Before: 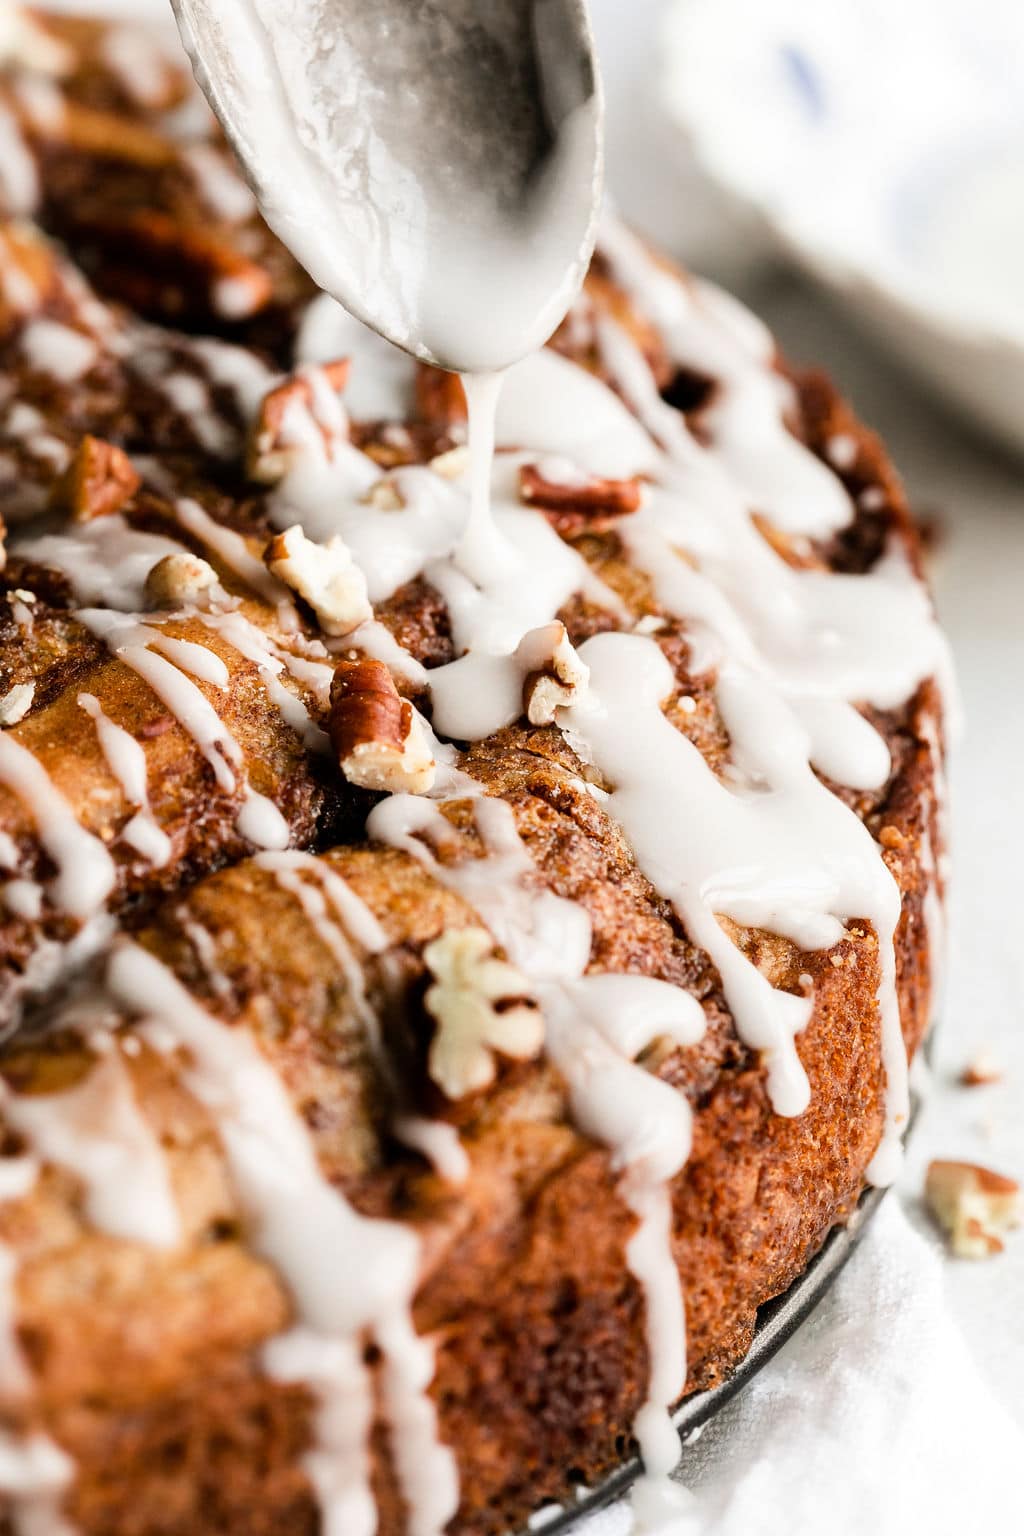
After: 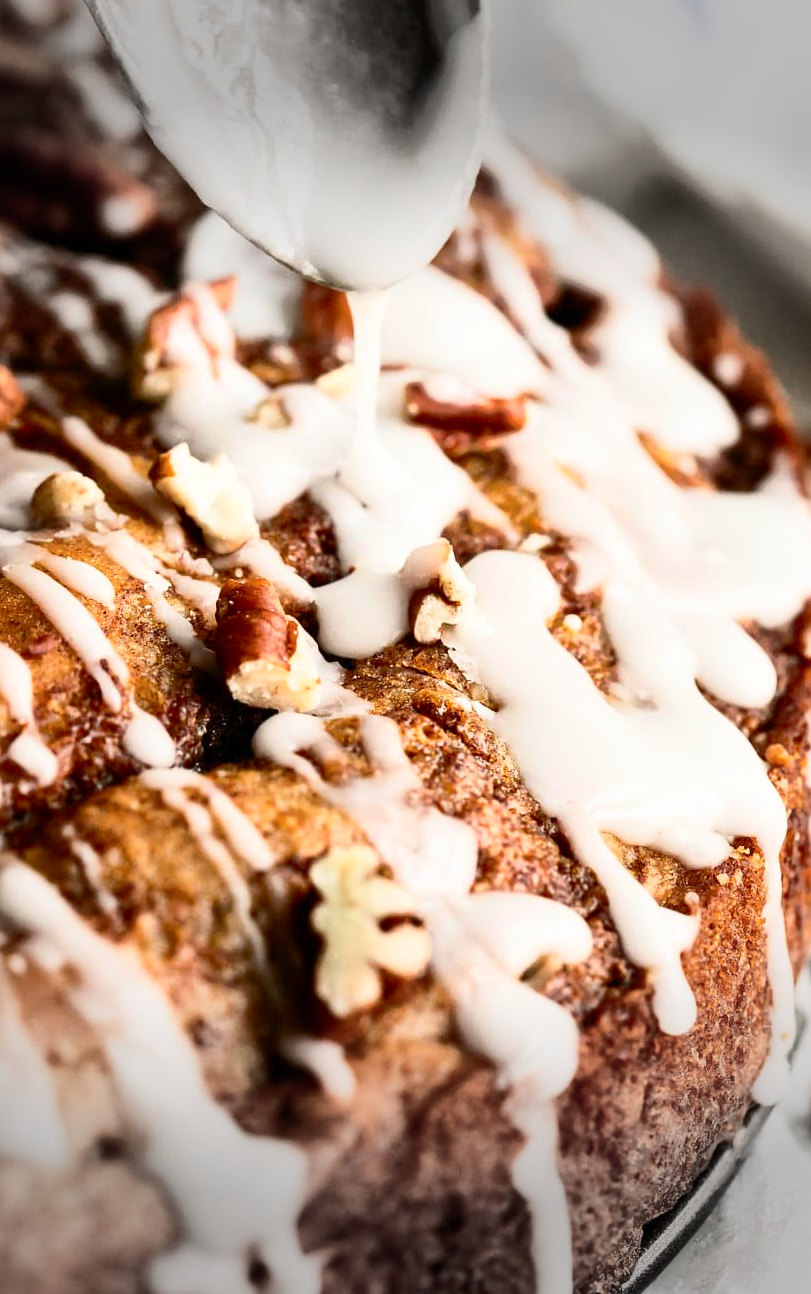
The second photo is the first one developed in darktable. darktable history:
shadows and highlights: on, module defaults
vignetting: fall-off start 79.43%, saturation -0.649, width/height ratio 1.327, unbound false
crop: left 11.225%, top 5.381%, right 9.565%, bottom 10.314%
contrast brightness saturation: contrast 0.39, brightness 0.1
